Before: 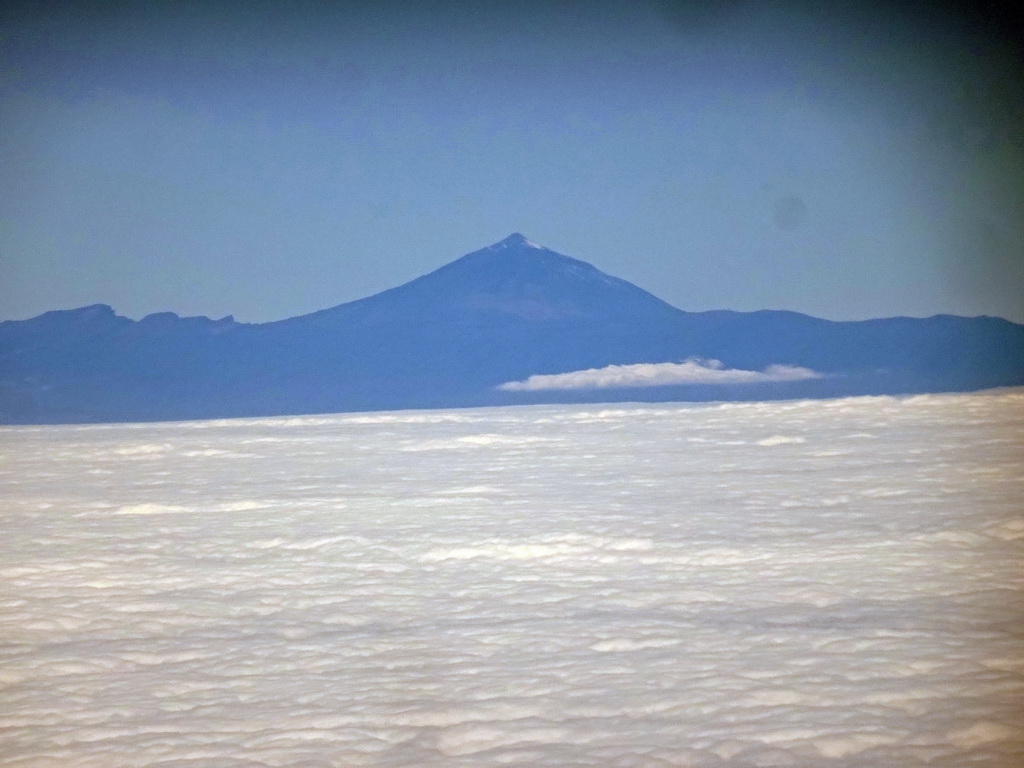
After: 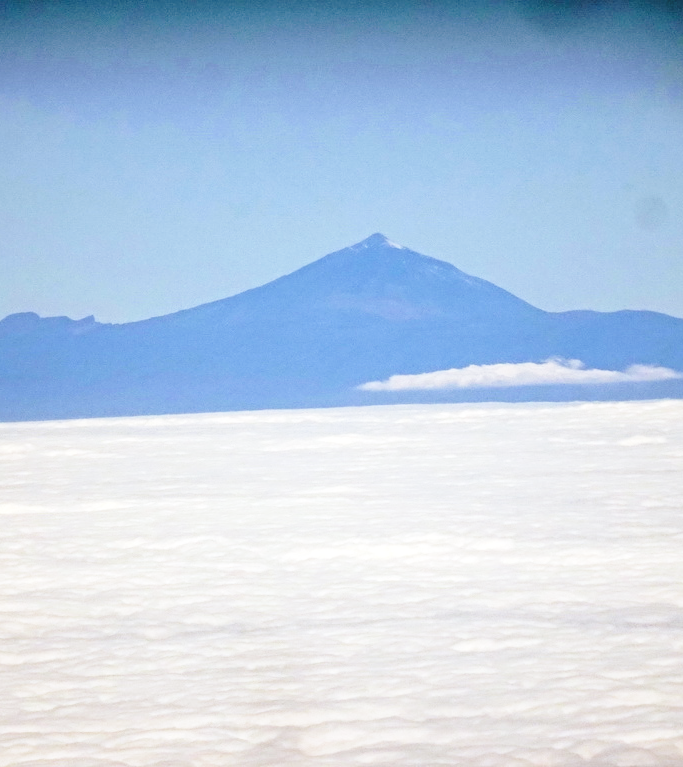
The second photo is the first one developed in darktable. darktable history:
base curve: curves: ch0 [(0, 0) (0.032, 0.037) (0.105, 0.228) (0.435, 0.76) (0.856, 0.983) (1, 1)], preserve colors none
crop and rotate: left 13.596%, right 19.65%
